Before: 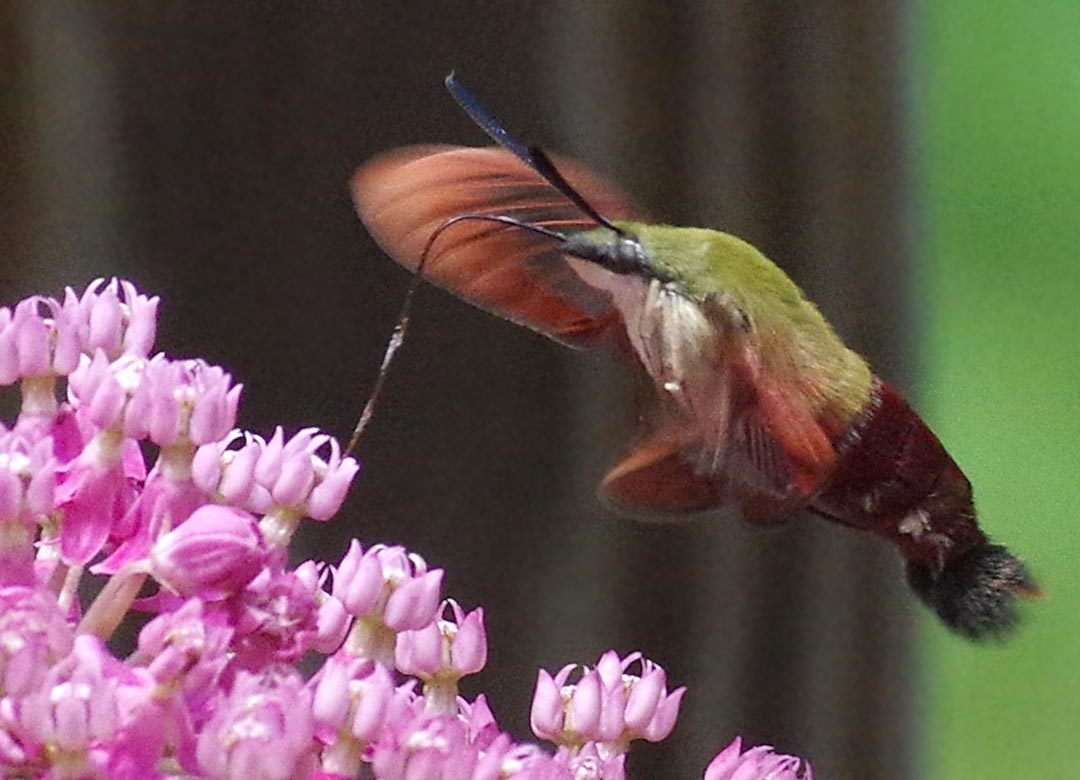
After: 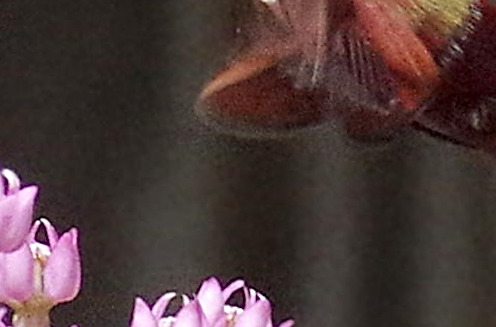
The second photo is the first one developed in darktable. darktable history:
rotate and perspective: rotation 0.128°, lens shift (vertical) -0.181, lens shift (horizontal) -0.044, shear 0.001, automatic cropping off
crop: left 37.221%, top 45.169%, right 20.63%, bottom 13.777%
sharpen: on, module defaults
local contrast: mode bilateral grid, contrast 20, coarseness 100, detail 150%, midtone range 0.2
